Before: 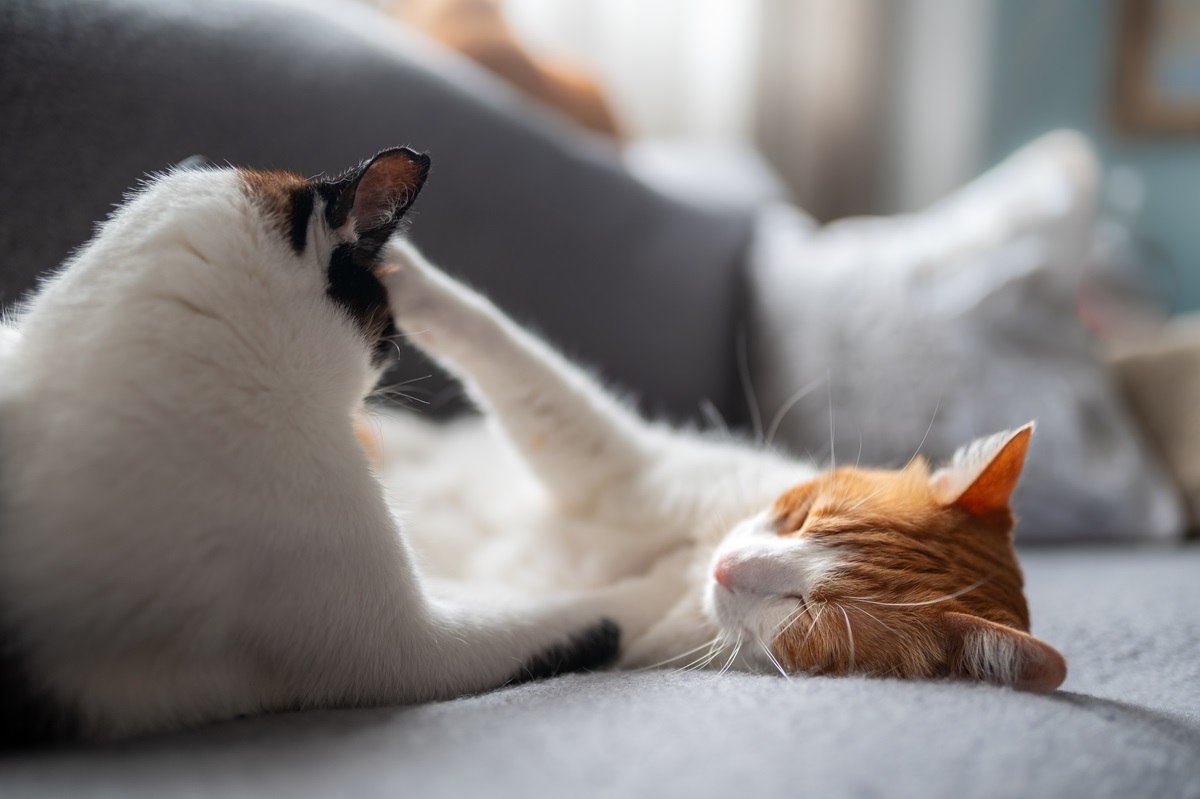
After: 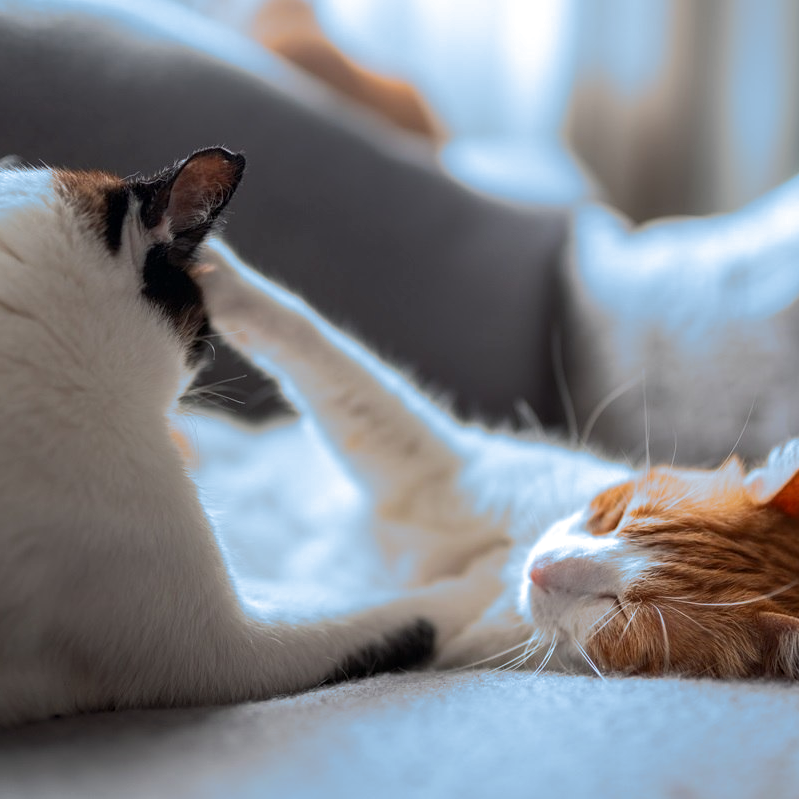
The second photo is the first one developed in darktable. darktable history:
crop: left 15.419%, right 17.914%
split-toning: shadows › hue 351.18°, shadows › saturation 0.86, highlights › hue 218.82°, highlights › saturation 0.73, balance -19.167
local contrast: highlights 100%, shadows 100%, detail 120%, midtone range 0.2
